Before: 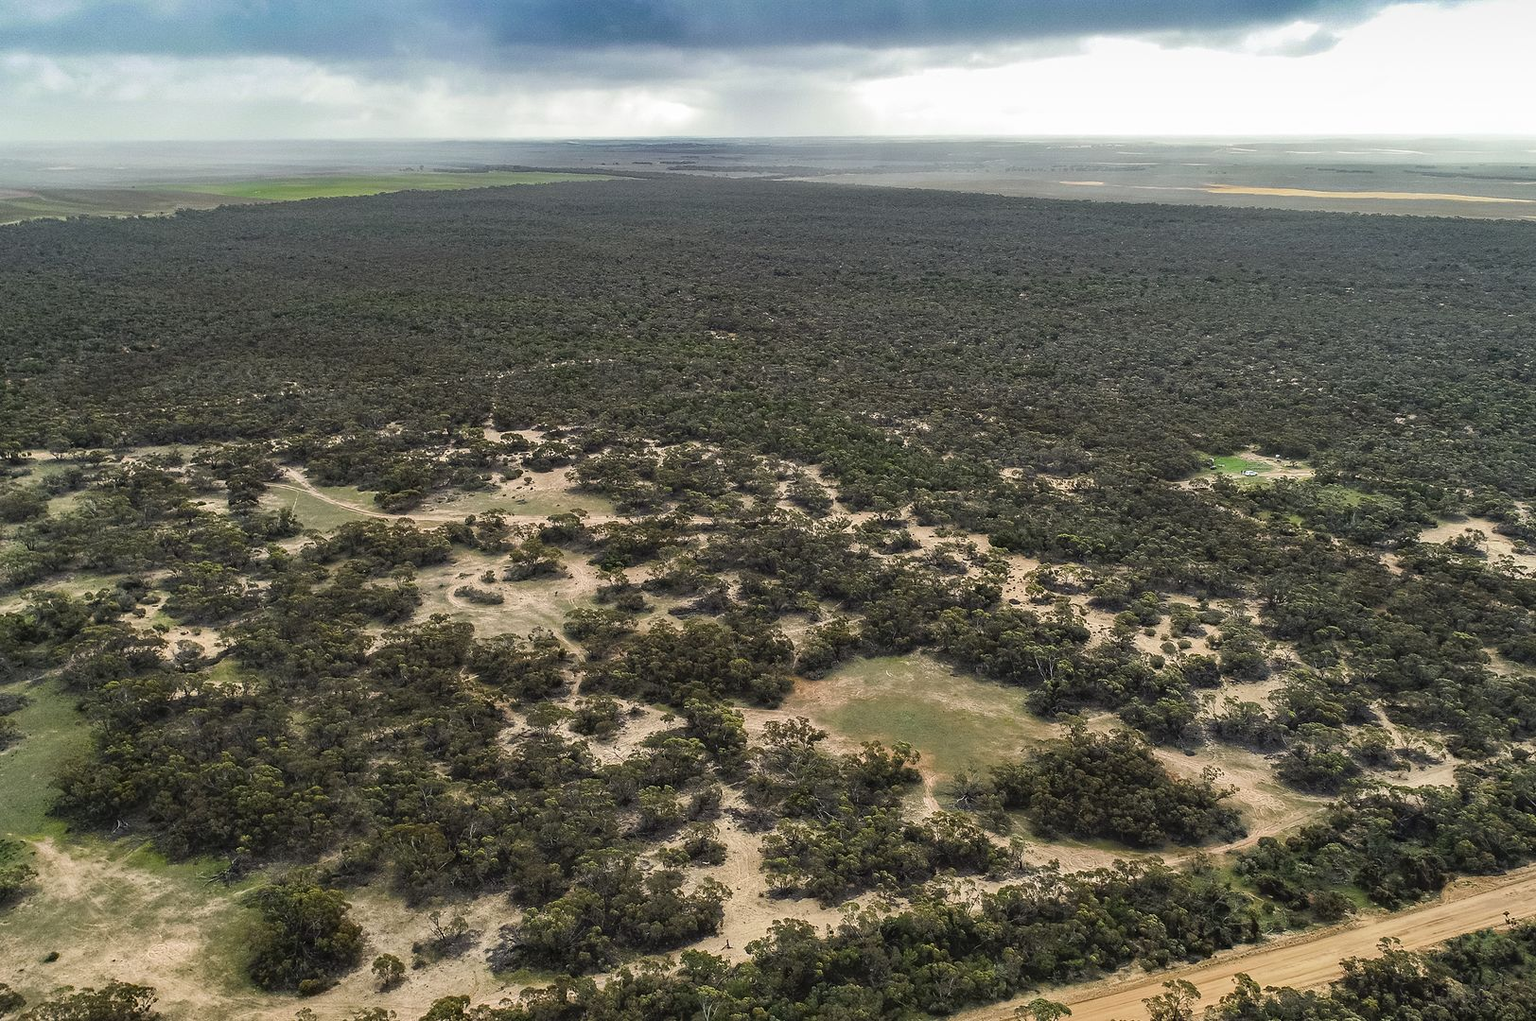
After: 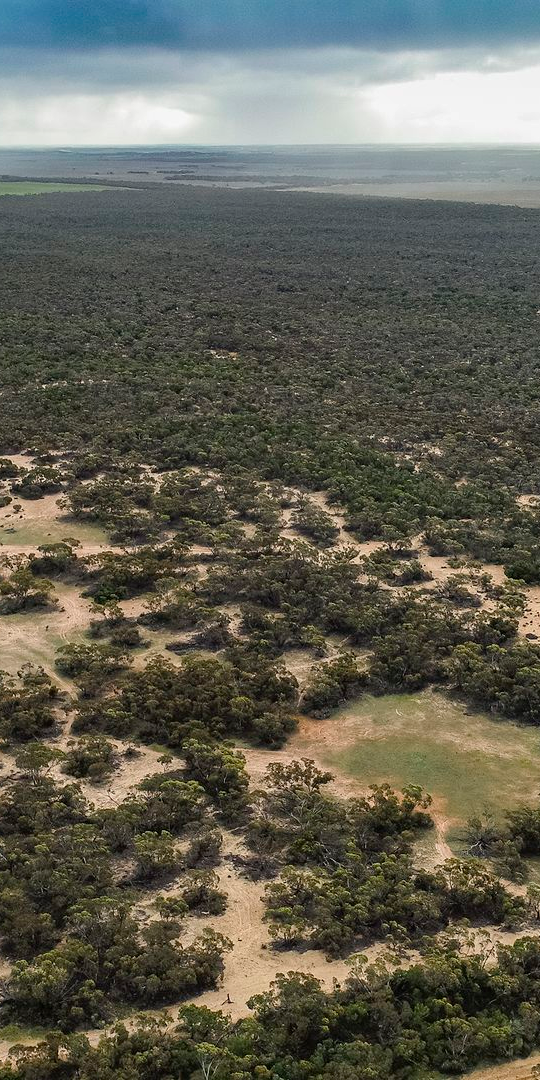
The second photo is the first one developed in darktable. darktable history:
shadows and highlights: shadows -20, white point adjustment -2, highlights -35
tone equalizer: on, module defaults
crop: left 33.36%, right 33.36%
